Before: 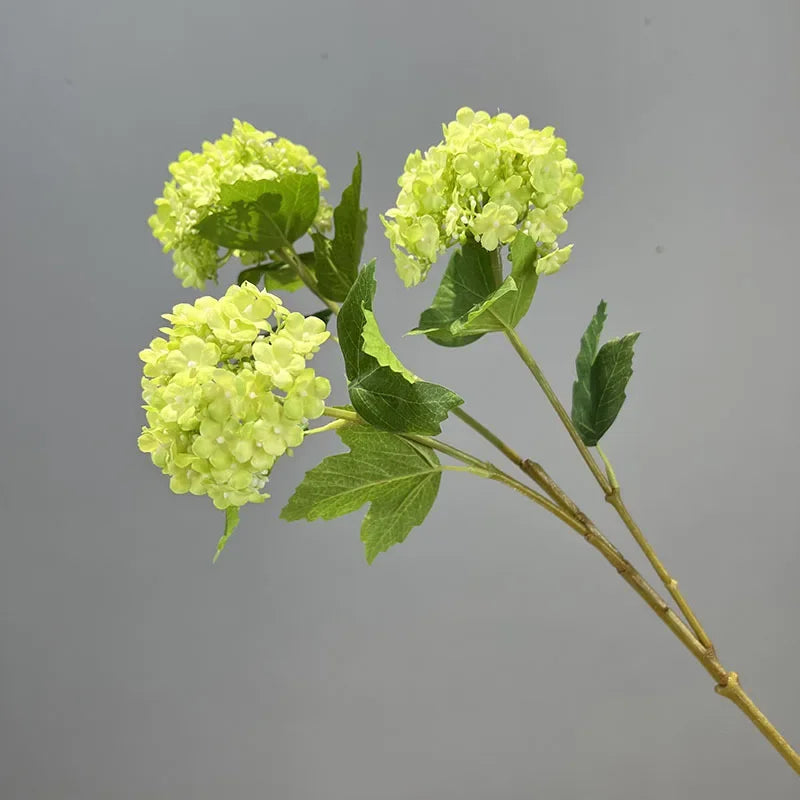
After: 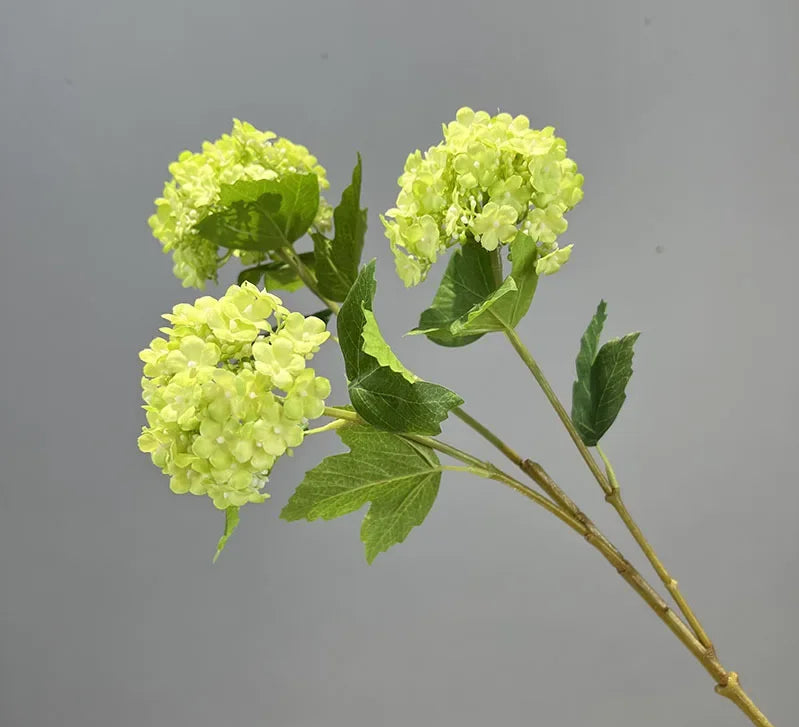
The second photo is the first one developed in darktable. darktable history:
crop: bottom 9.03%
